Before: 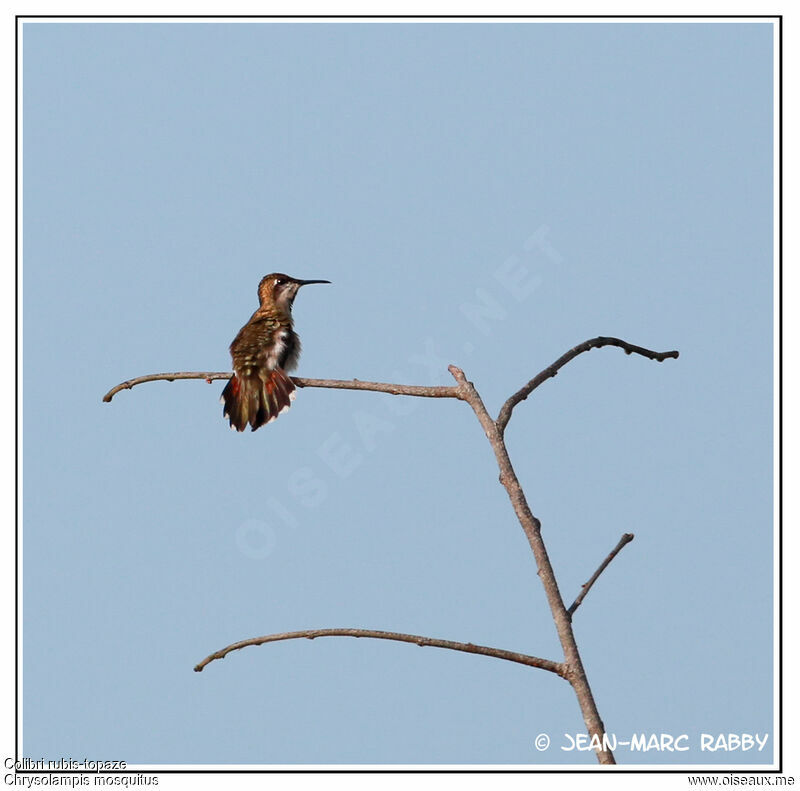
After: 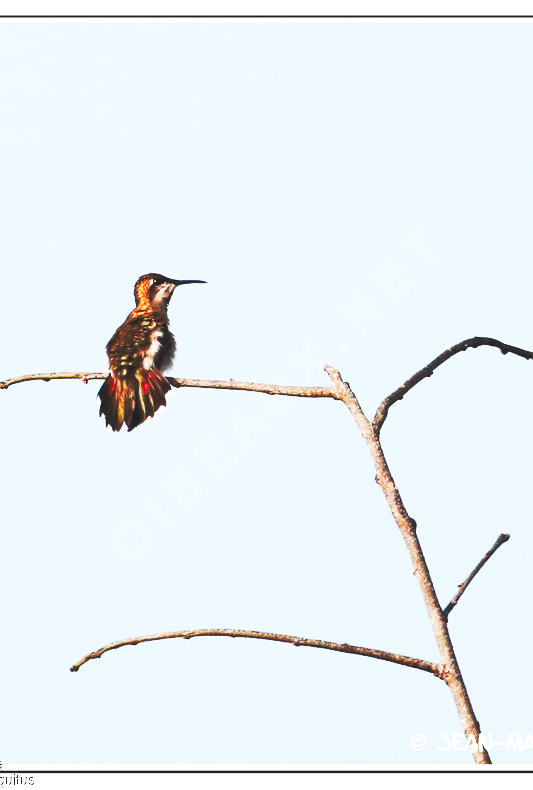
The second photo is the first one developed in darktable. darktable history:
base curve: curves: ch0 [(0, 0.015) (0.085, 0.116) (0.134, 0.298) (0.19, 0.545) (0.296, 0.764) (0.599, 0.982) (1, 1)], preserve colors none
crop and rotate: left 15.546%, right 17.787%
